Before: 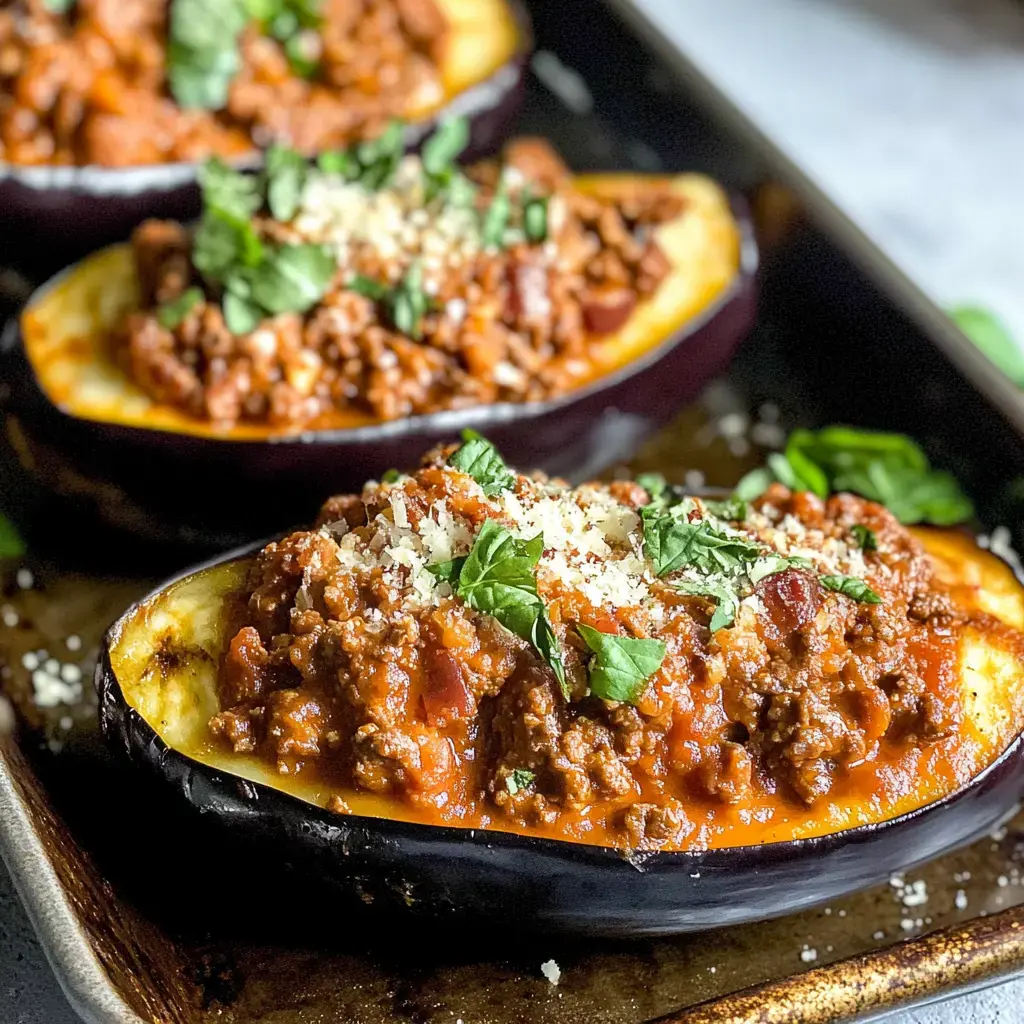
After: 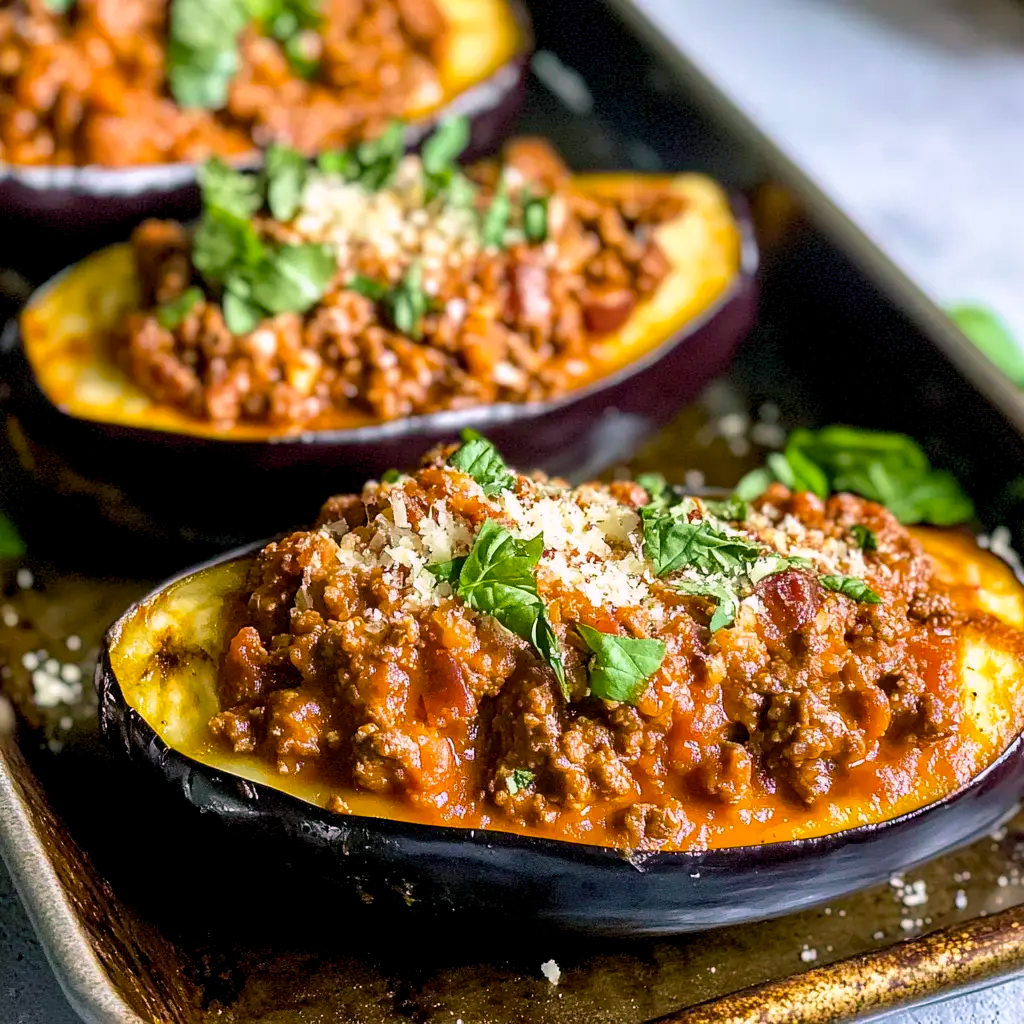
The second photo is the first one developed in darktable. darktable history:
velvia: on, module defaults
color balance rgb: shadows lift › chroma 2%, shadows lift › hue 217.2°, power › chroma 0.25%, power › hue 60°, highlights gain › chroma 1.5%, highlights gain › hue 309.6°, global offset › luminance -0.25%, perceptual saturation grading › global saturation 15%, global vibrance 15%
